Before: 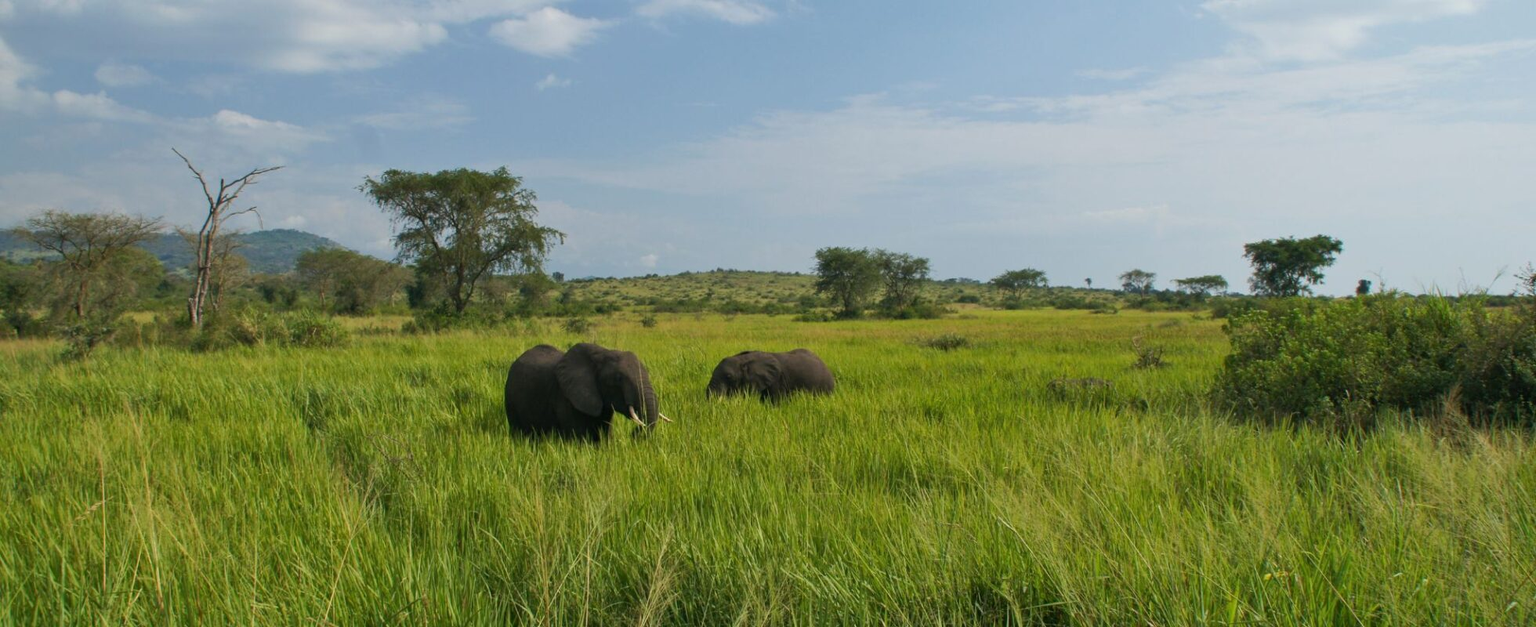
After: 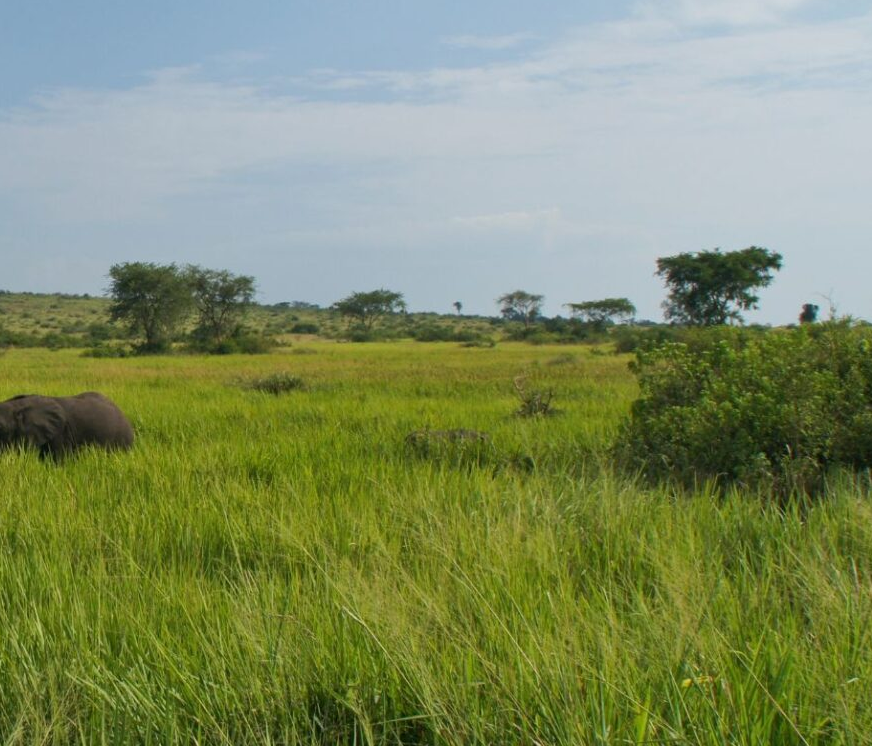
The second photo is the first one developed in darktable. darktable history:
crop: left 47.522%, top 6.632%, right 7.98%
